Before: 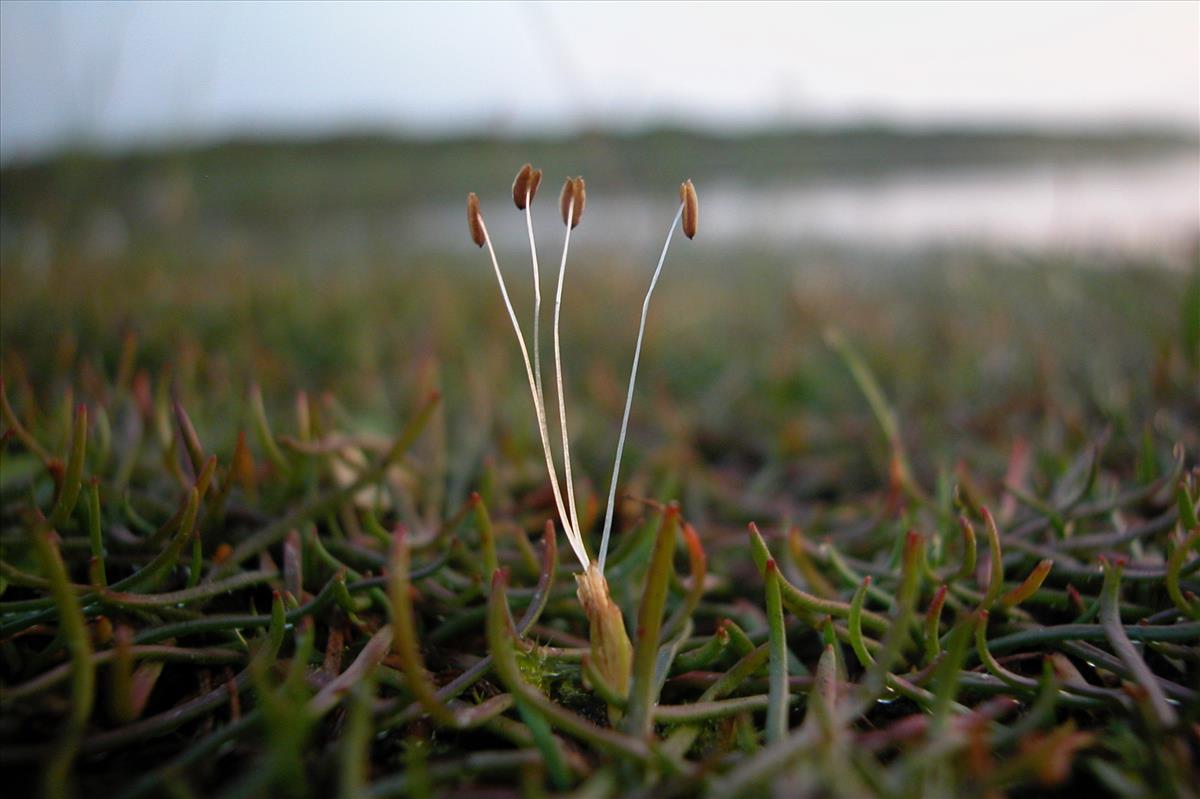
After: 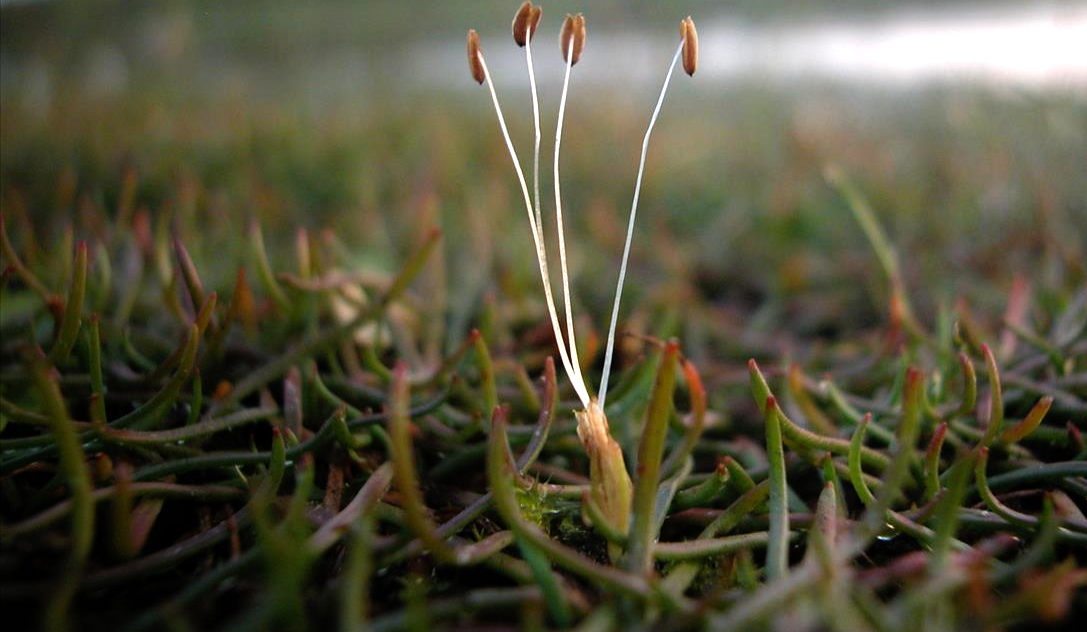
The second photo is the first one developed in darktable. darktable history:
crop: top 20.484%, right 9.36%, bottom 0.348%
tone equalizer: -8 EV -0.731 EV, -7 EV -0.721 EV, -6 EV -0.56 EV, -5 EV -0.42 EV, -3 EV 0.375 EV, -2 EV 0.6 EV, -1 EV 0.679 EV, +0 EV 0.761 EV
